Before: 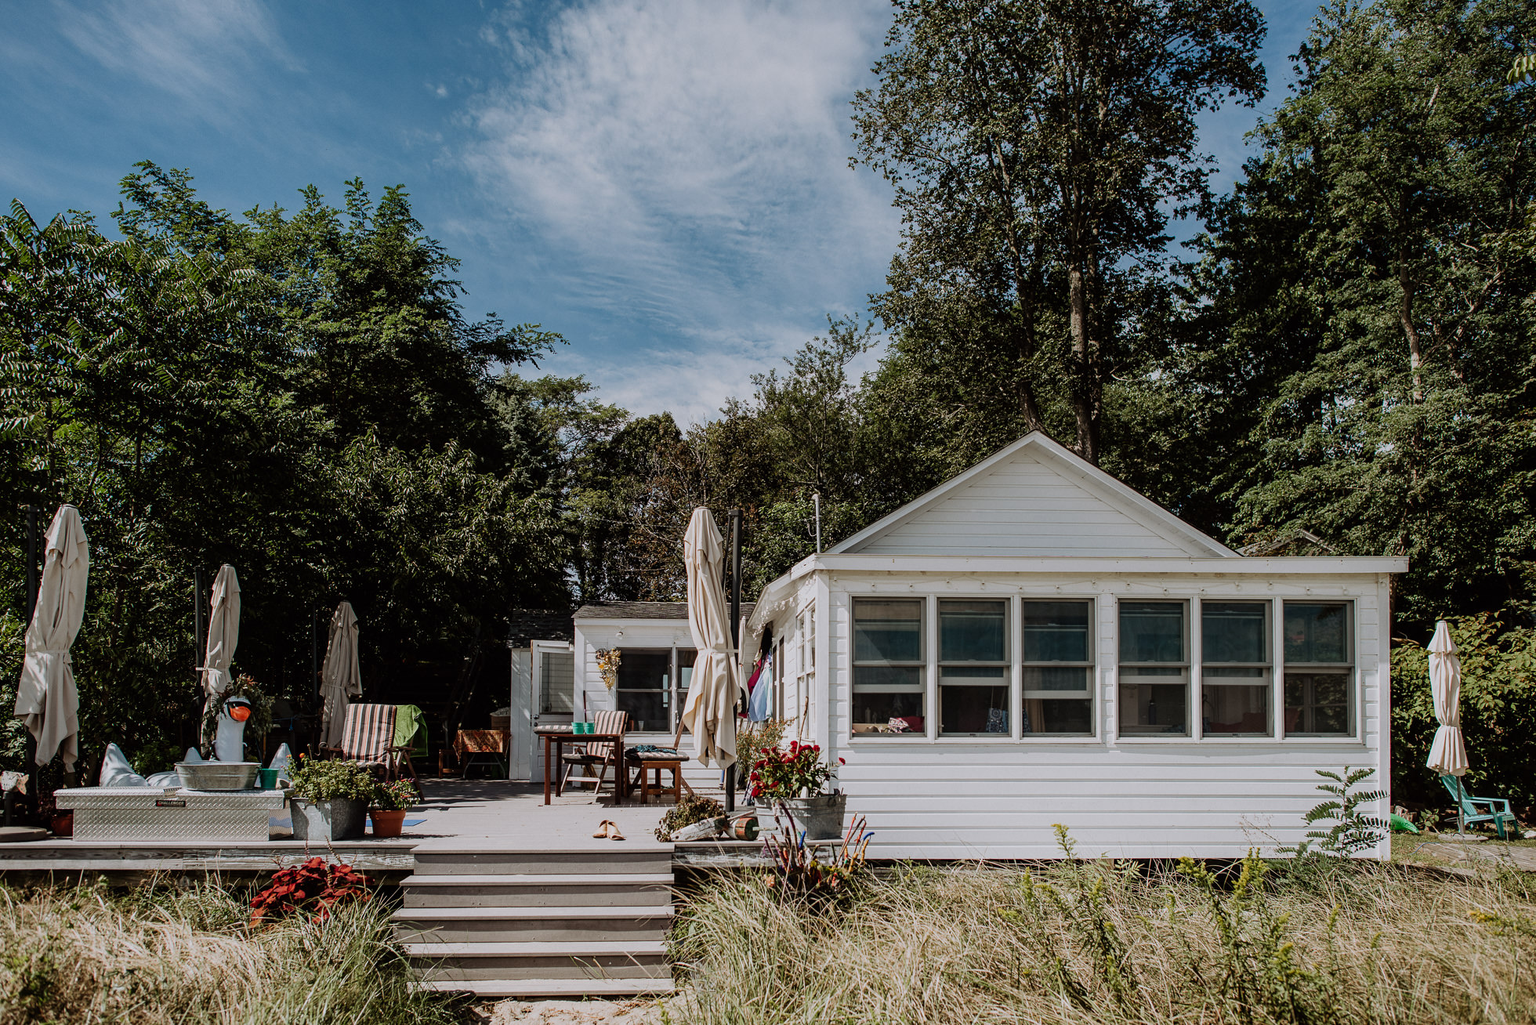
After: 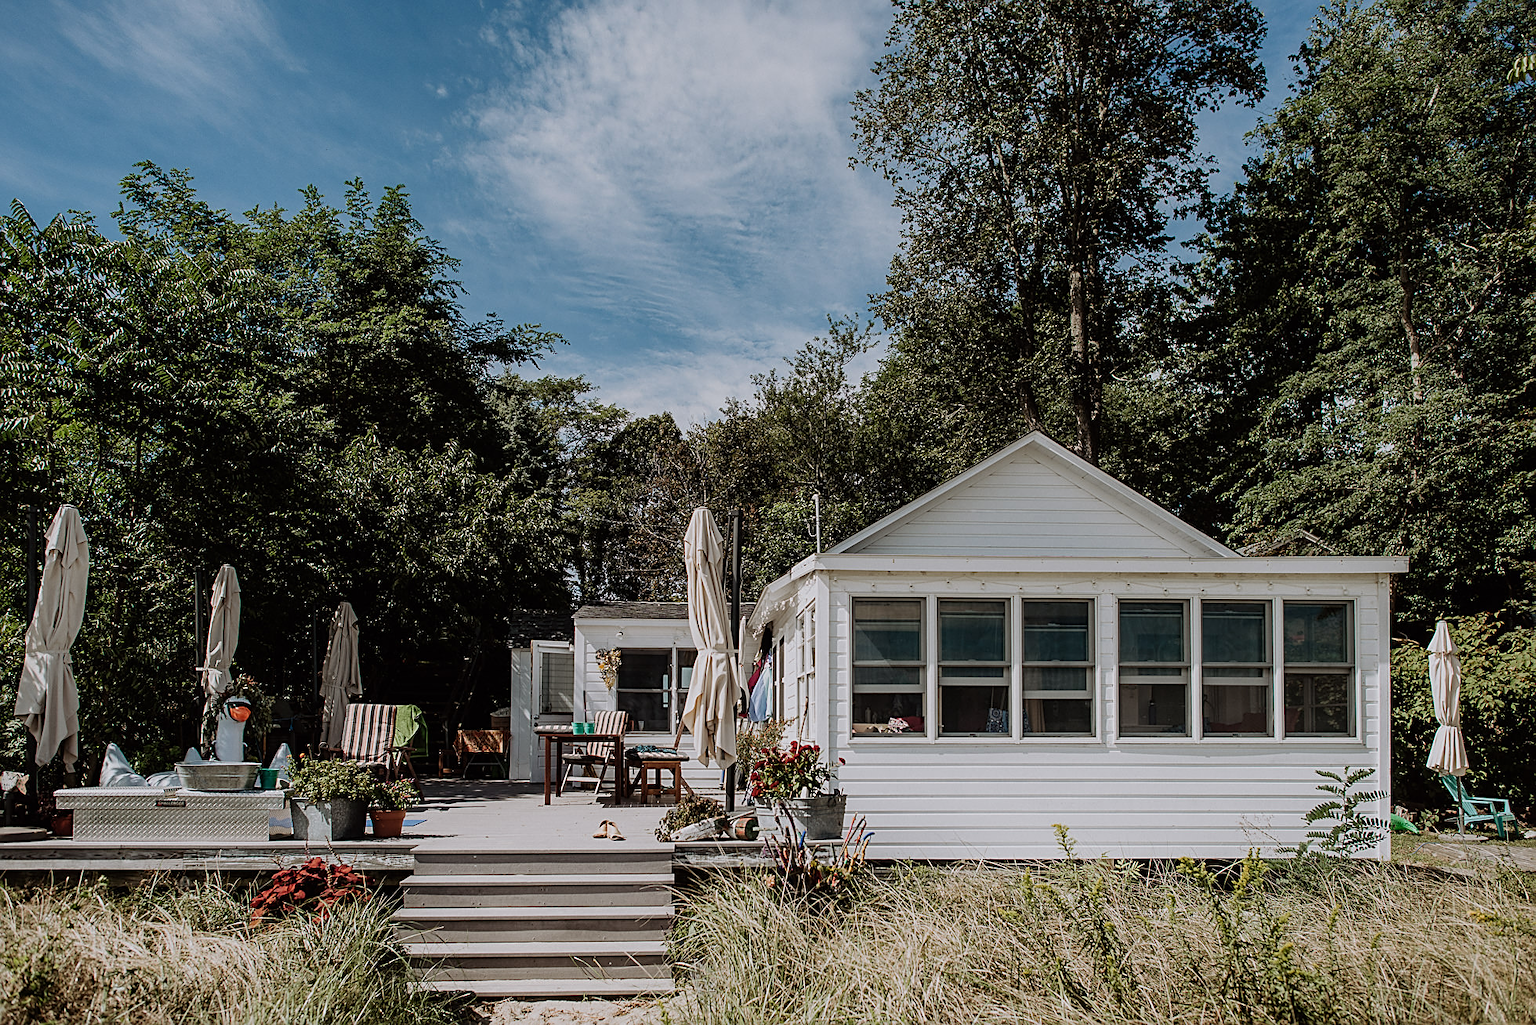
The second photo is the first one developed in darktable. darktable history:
sharpen: on, module defaults
color zones: curves: ch1 [(0, 0.469) (0.01, 0.469) (0.12, 0.446) (0.248, 0.469) (0.5, 0.5) (0.748, 0.5) (0.99, 0.469) (1, 0.469)], mix 26.78%
